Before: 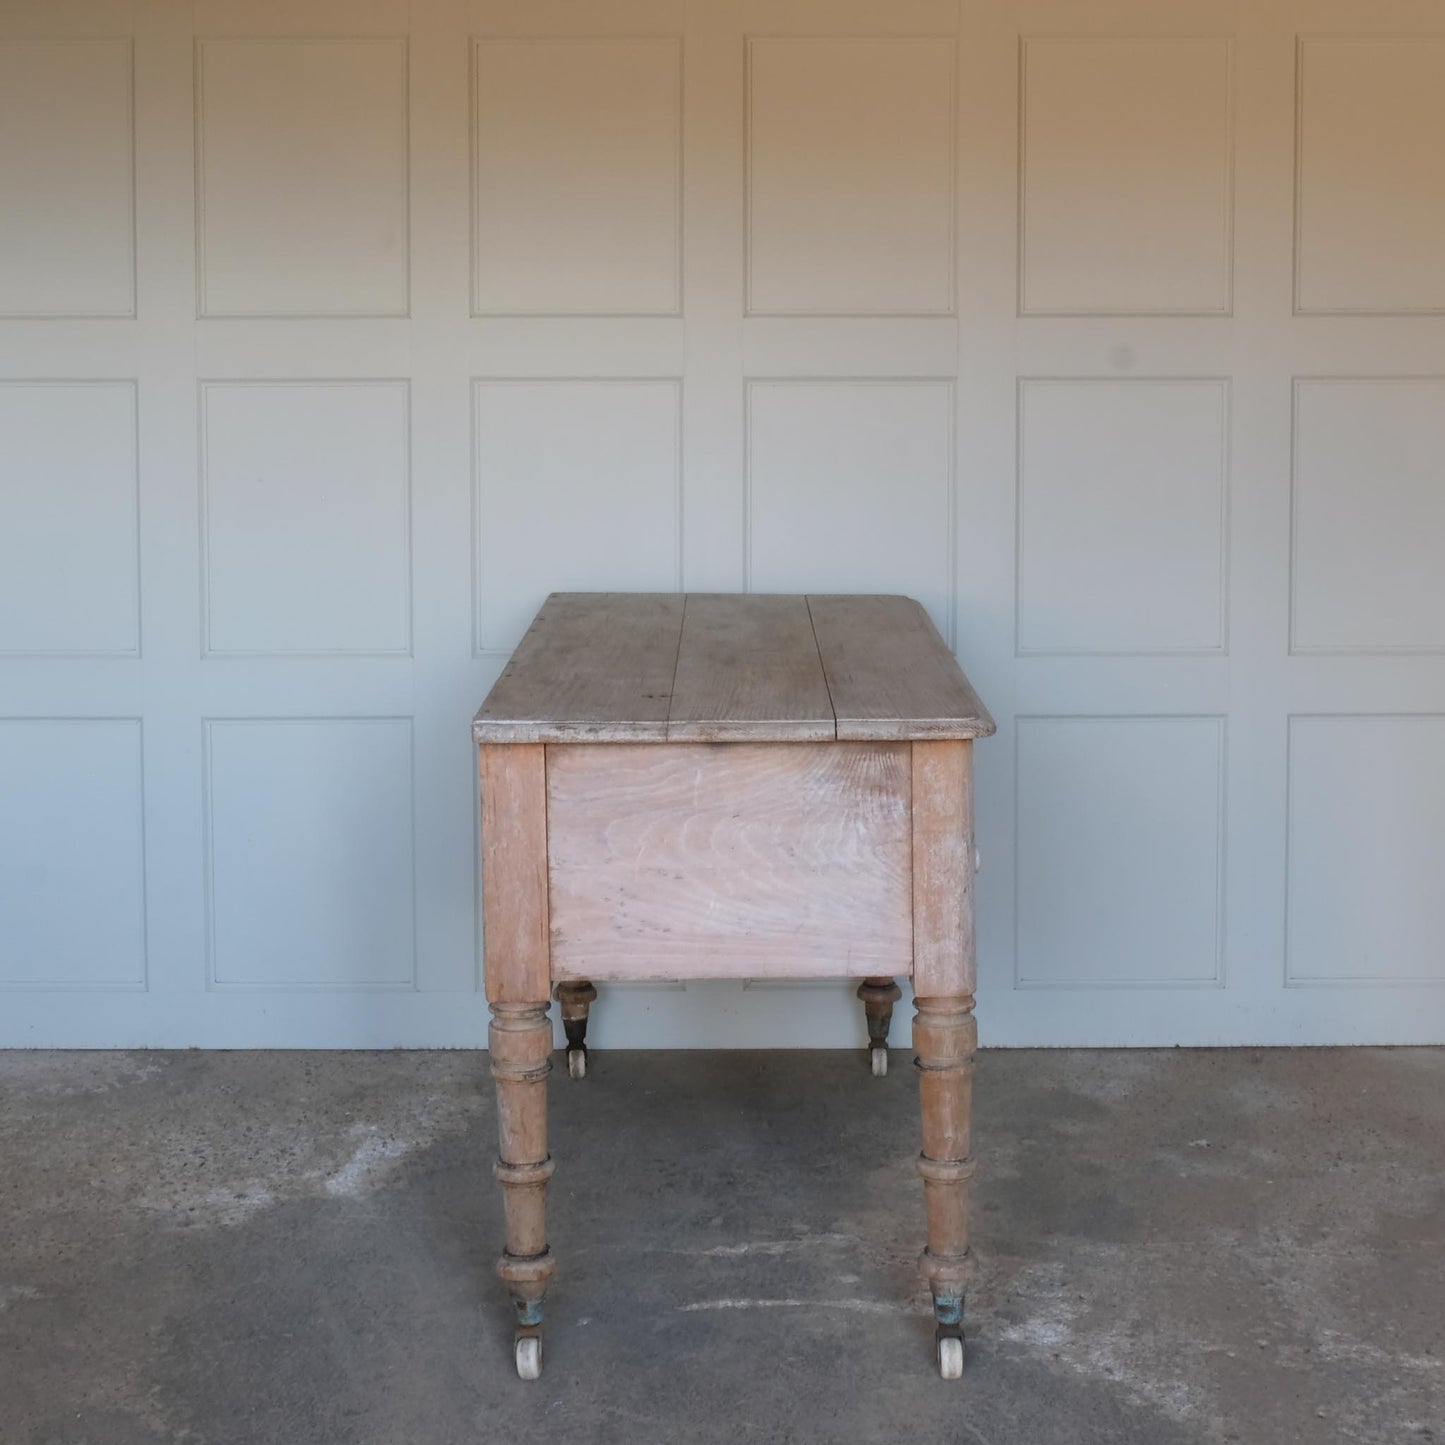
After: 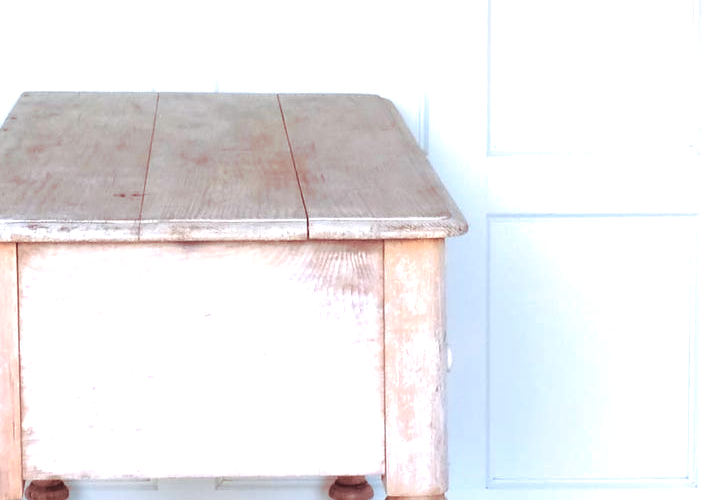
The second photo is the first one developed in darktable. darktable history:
split-toning: highlights › hue 187.2°, highlights › saturation 0.83, balance -68.05, compress 56.43%
white balance: red 0.98, blue 1.034
exposure: black level correction 0, exposure 1.45 EV, compensate exposure bias true, compensate highlight preservation false
crop: left 36.607%, top 34.735%, right 13.146%, bottom 30.611%
